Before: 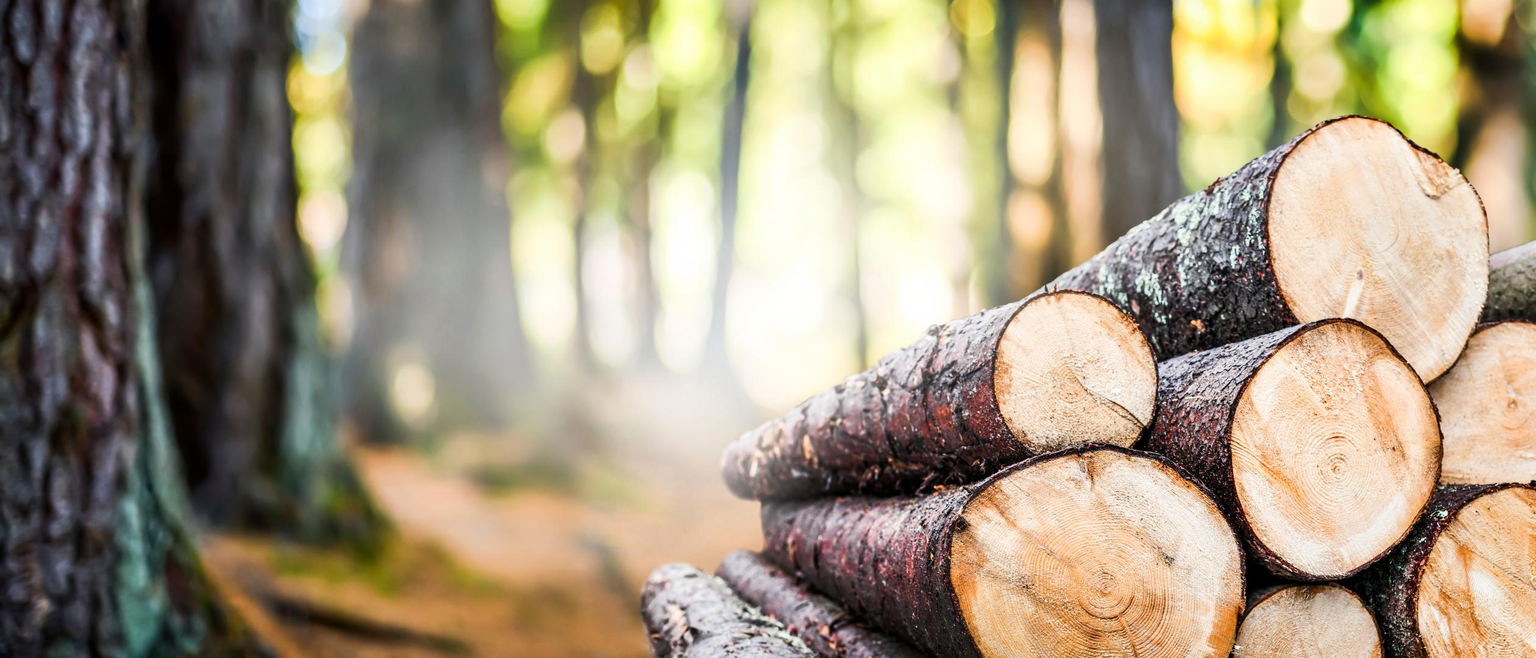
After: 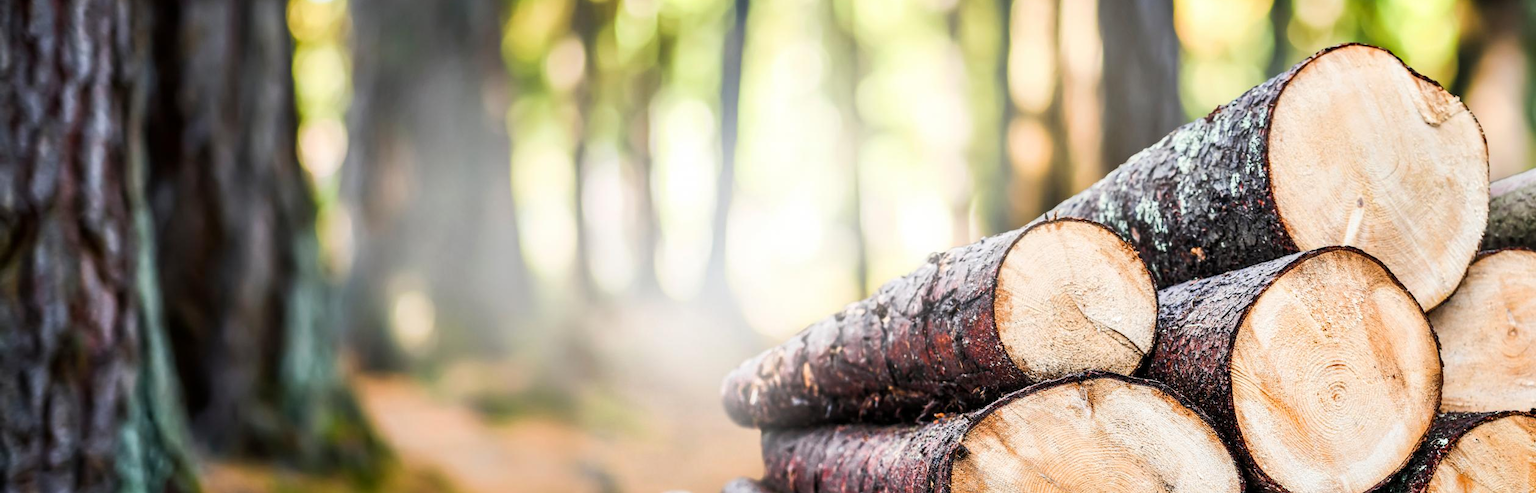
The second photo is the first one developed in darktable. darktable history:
crop: top 11.063%, bottom 13.883%
